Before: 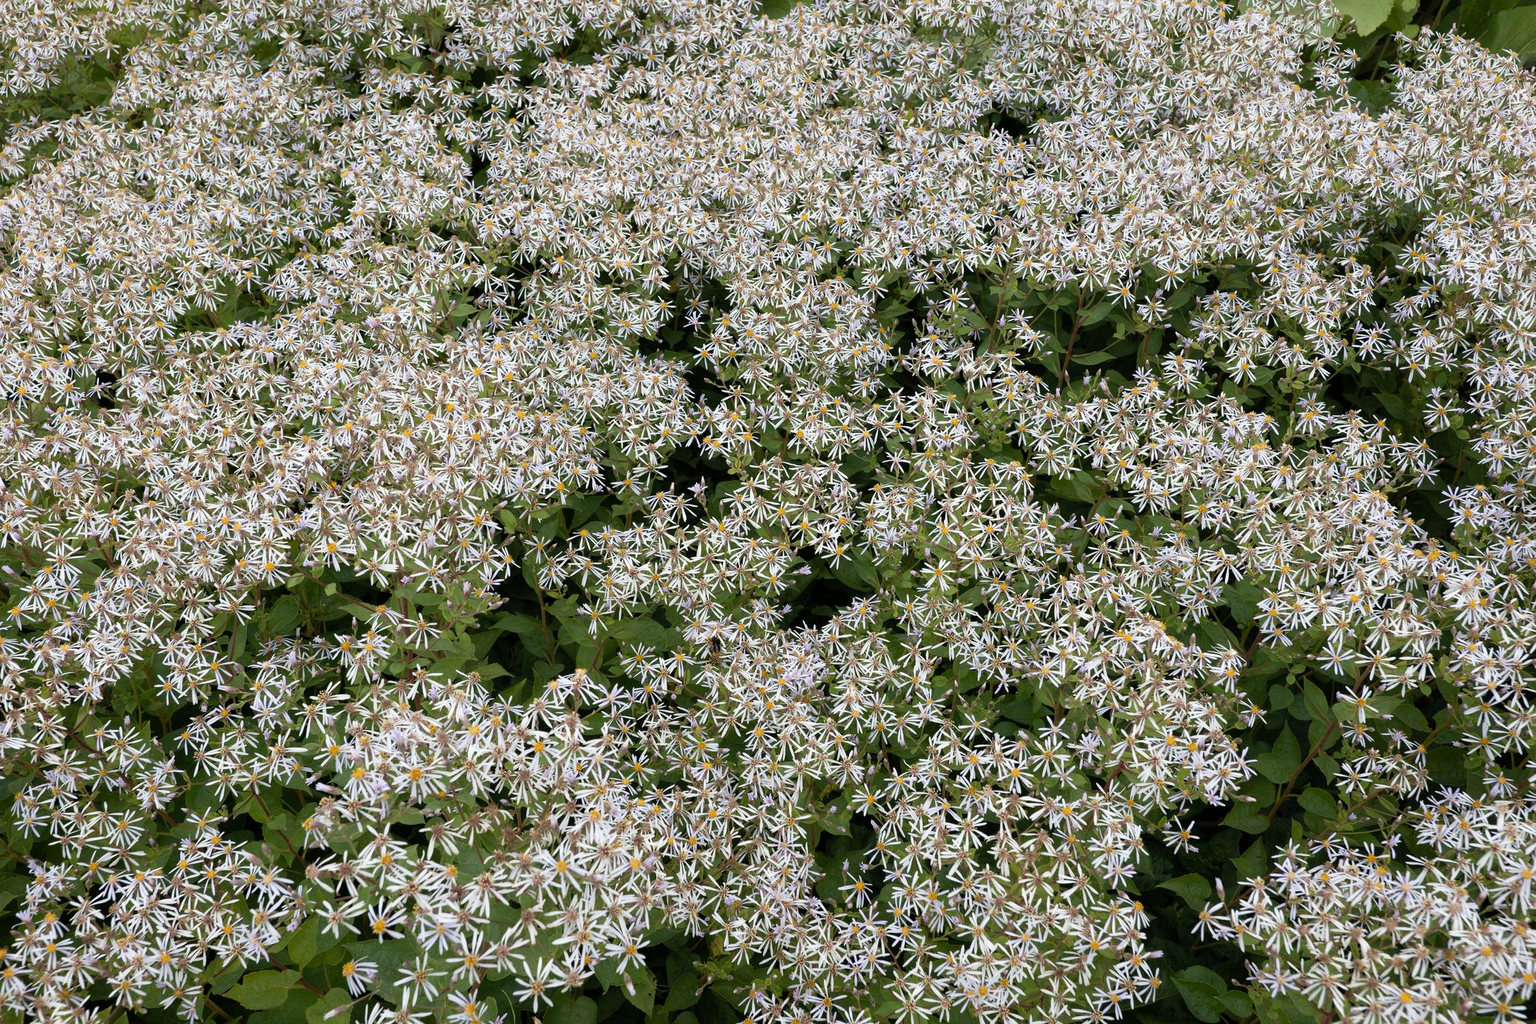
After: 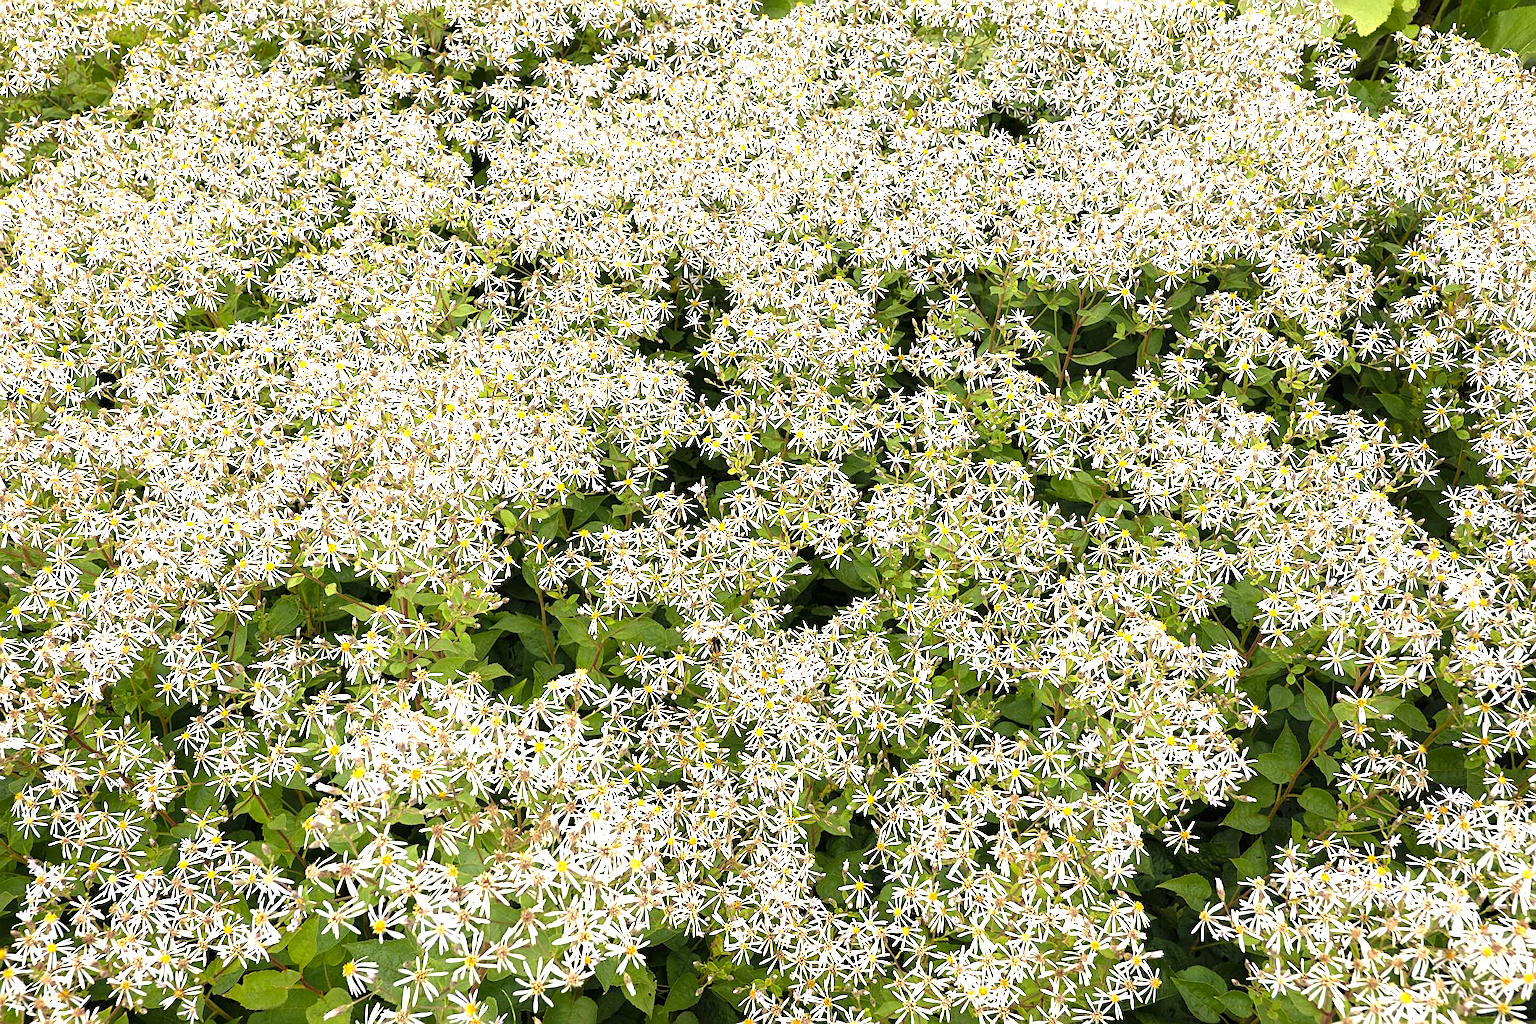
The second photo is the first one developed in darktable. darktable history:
color correction: highlights a* 1.46, highlights b* 18.27
exposure: black level correction 0, exposure 1.453 EV, compensate highlight preservation false
tone equalizer: edges refinement/feathering 500, mask exposure compensation -1.57 EV, preserve details no
sharpen: radius 1.936
